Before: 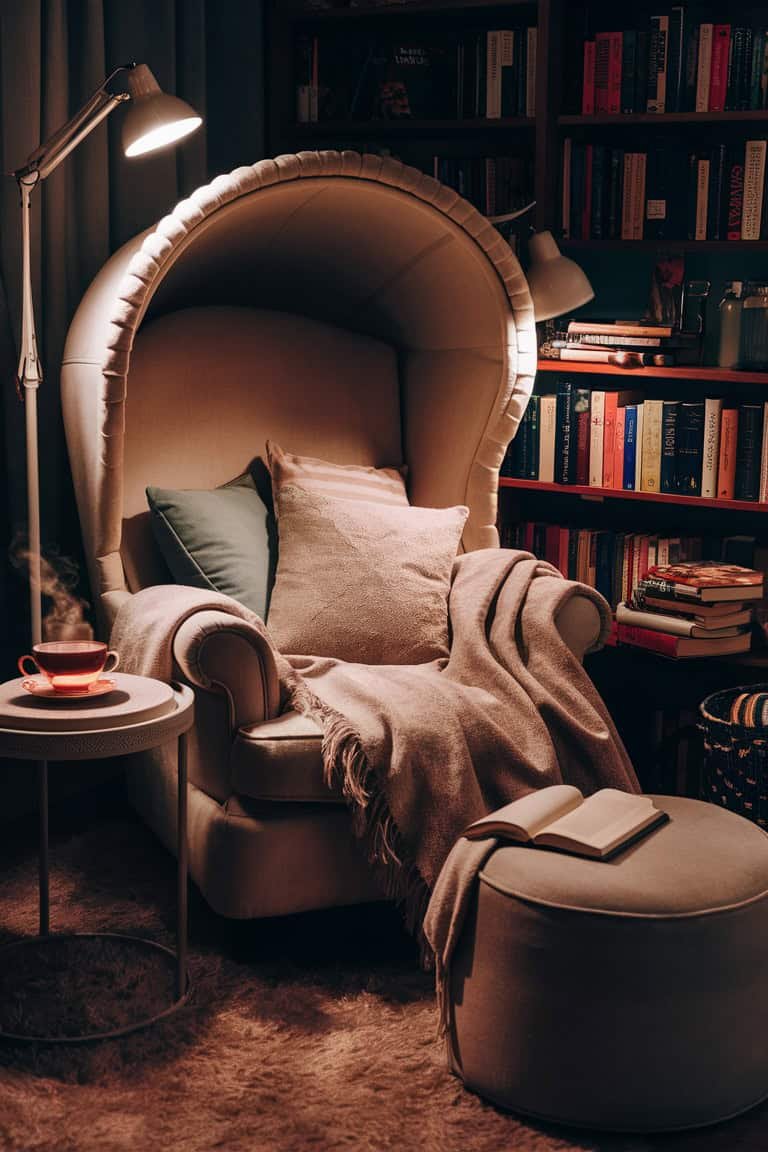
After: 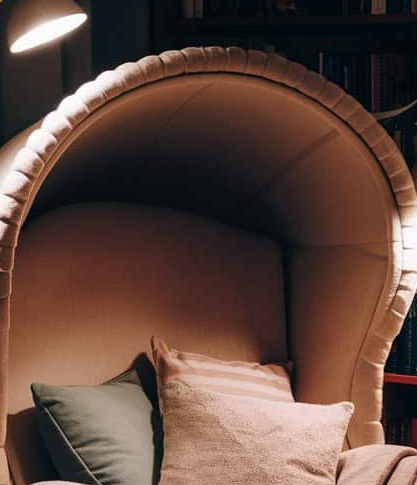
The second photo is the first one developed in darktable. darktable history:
crop: left 15.055%, top 9.058%, right 30.633%, bottom 48.772%
